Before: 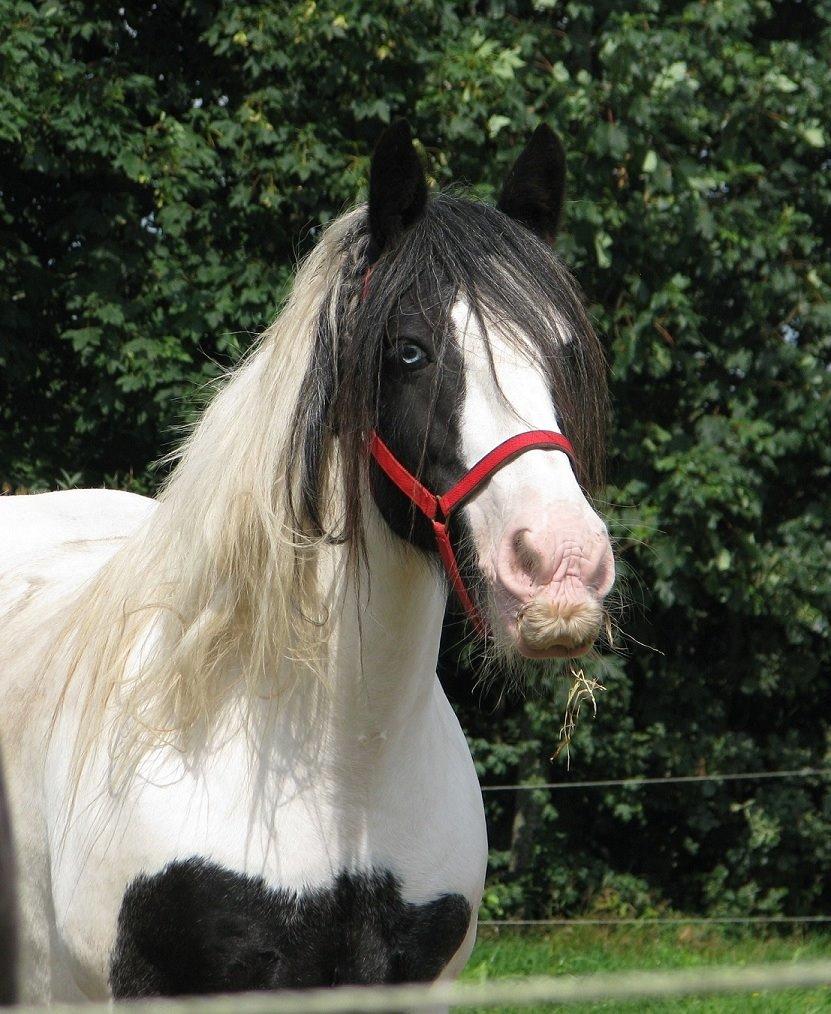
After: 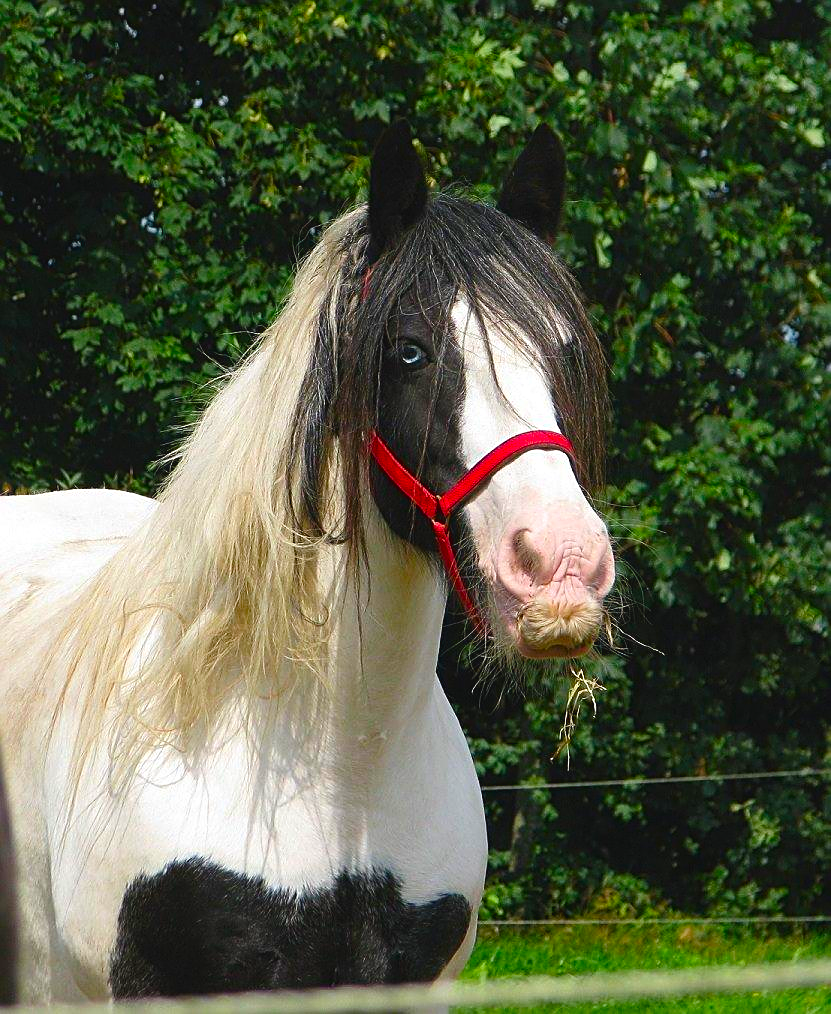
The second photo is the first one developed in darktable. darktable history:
color balance rgb: power › hue 329.13°, global offset › luminance 0.49%, perceptual saturation grading › global saturation 27.512%, perceptual saturation grading › highlights -24.756%, perceptual saturation grading › shadows 24.971%, global vibrance 20%
tone equalizer: edges refinement/feathering 500, mask exposure compensation -1.57 EV, preserve details no
contrast brightness saturation: contrast 0.093, saturation 0.276
sharpen: on, module defaults
